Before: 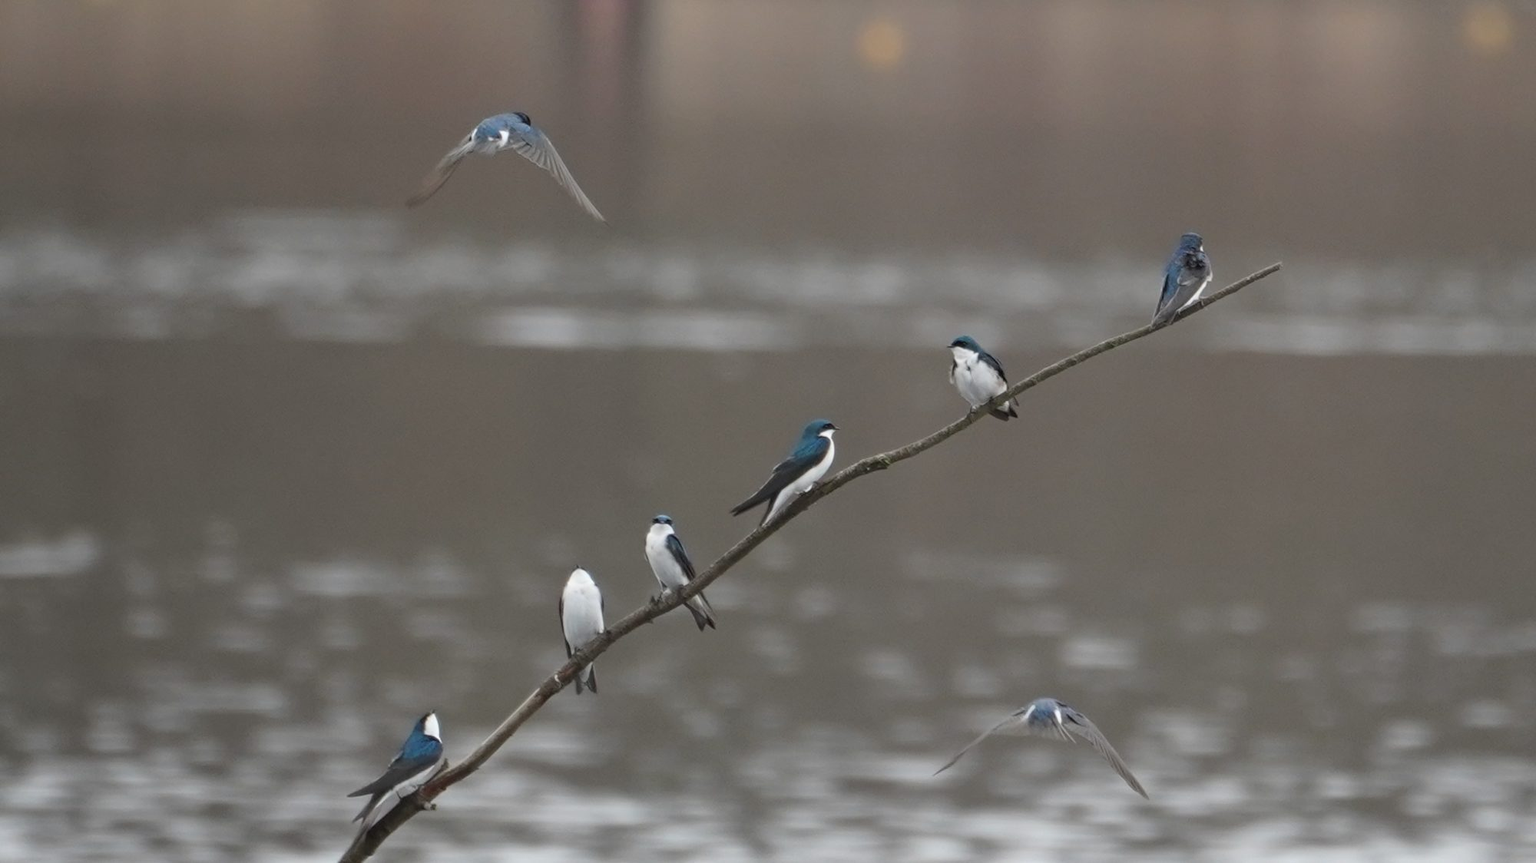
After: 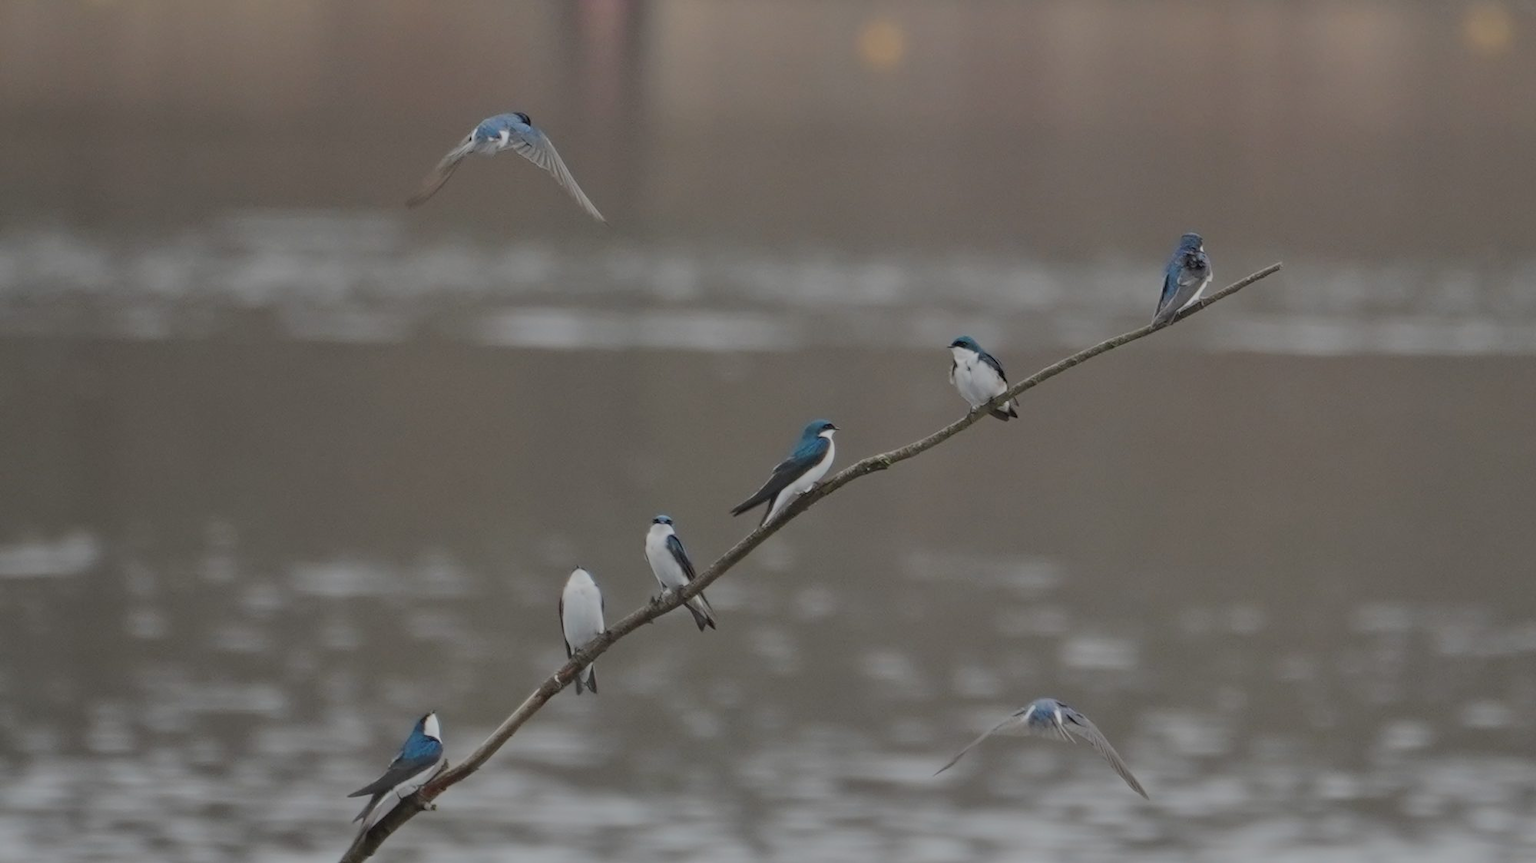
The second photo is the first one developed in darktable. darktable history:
tone equalizer: -8 EV -0.035 EV, -7 EV 0.021 EV, -6 EV -0.005 EV, -5 EV 0.007 EV, -4 EV -0.049 EV, -3 EV -0.241 EV, -2 EV -0.684 EV, -1 EV -0.986 EV, +0 EV -0.997 EV, edges refinement/feathering 500, mask exposure compensation -1.57 EV, preserve details guided filter
